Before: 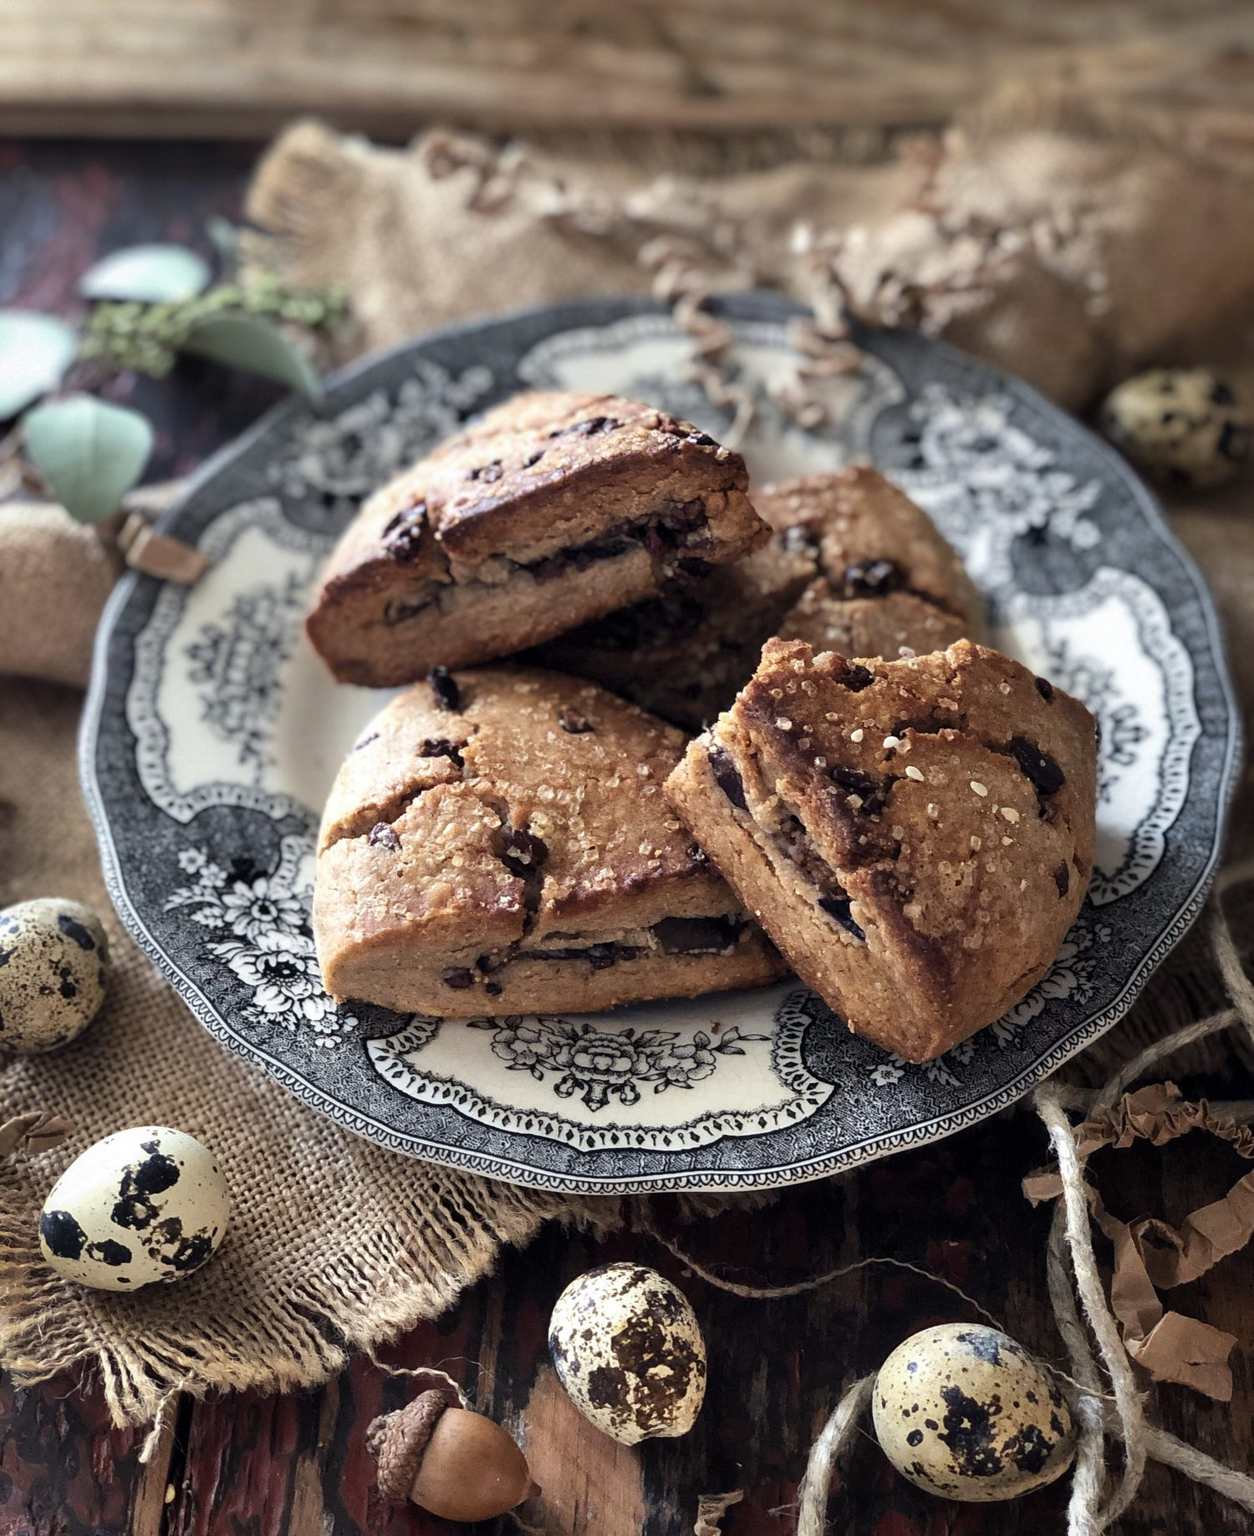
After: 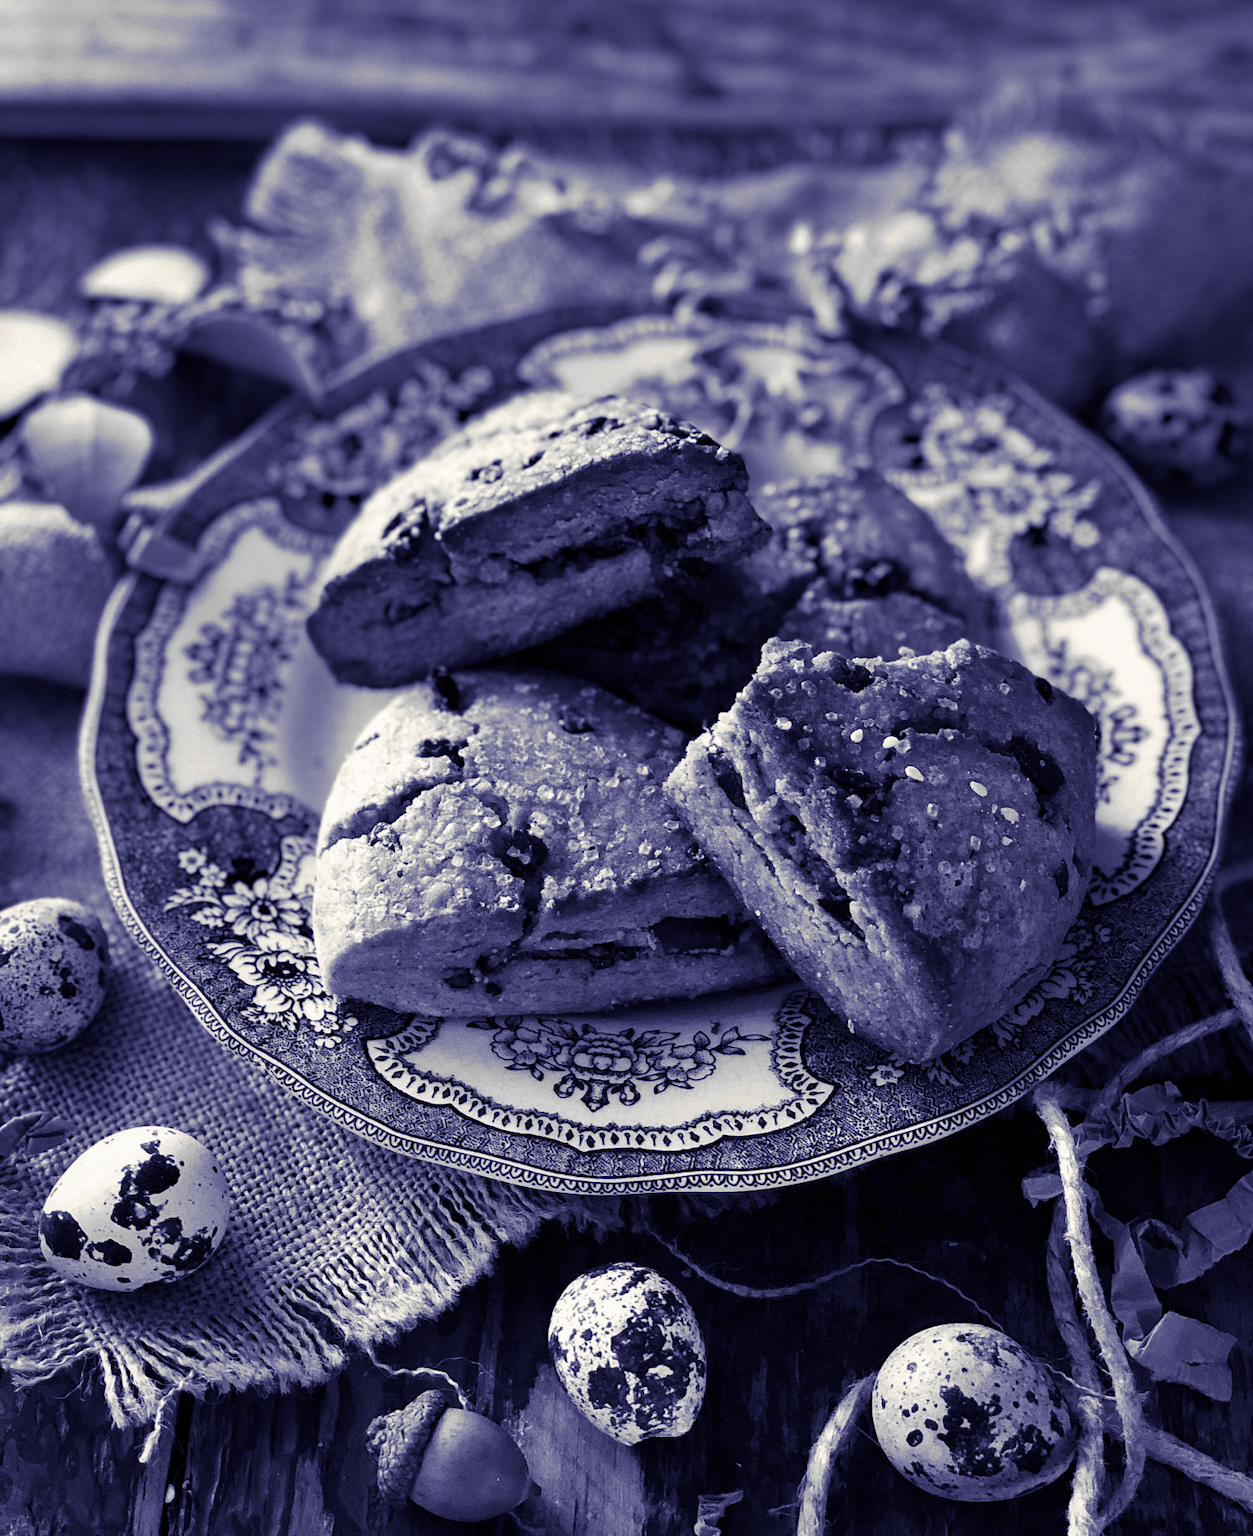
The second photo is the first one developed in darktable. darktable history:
haze removal: compatibility mode true, adaptive false
split-toning: shadows › hue 242.67°, shadows › saturation 0.733, highlights › hue 45.33°, highlights › saturation 0.667, balance -53.304, compress 21.15%
monochrome: a 32, b 64, size 2.3
